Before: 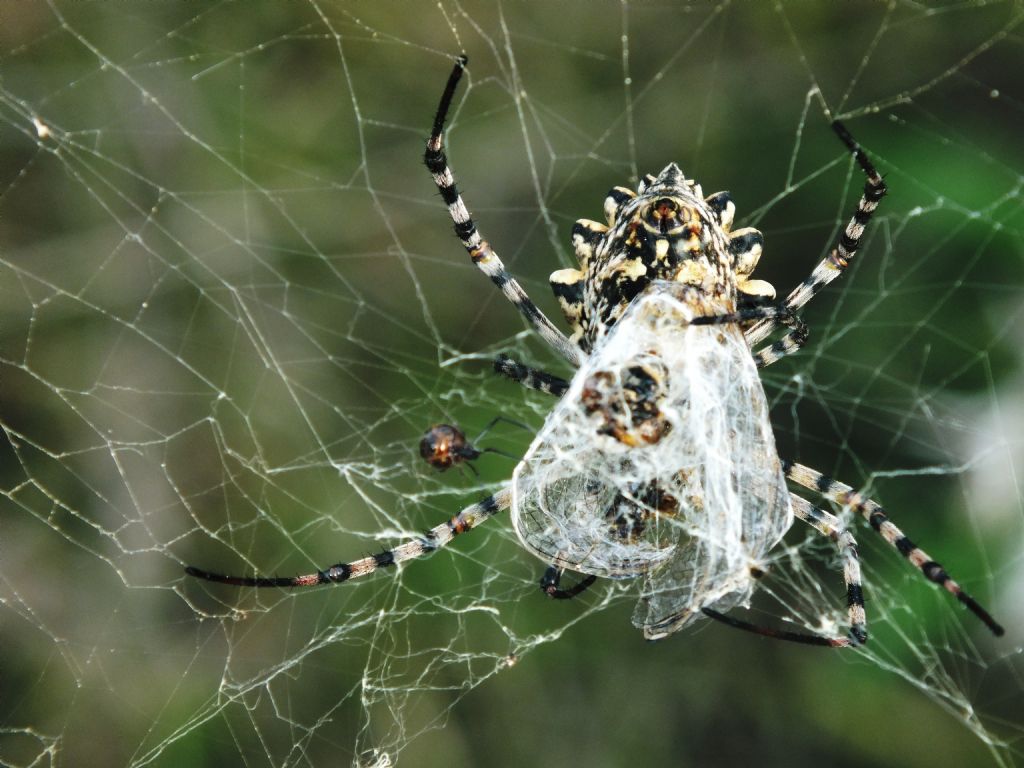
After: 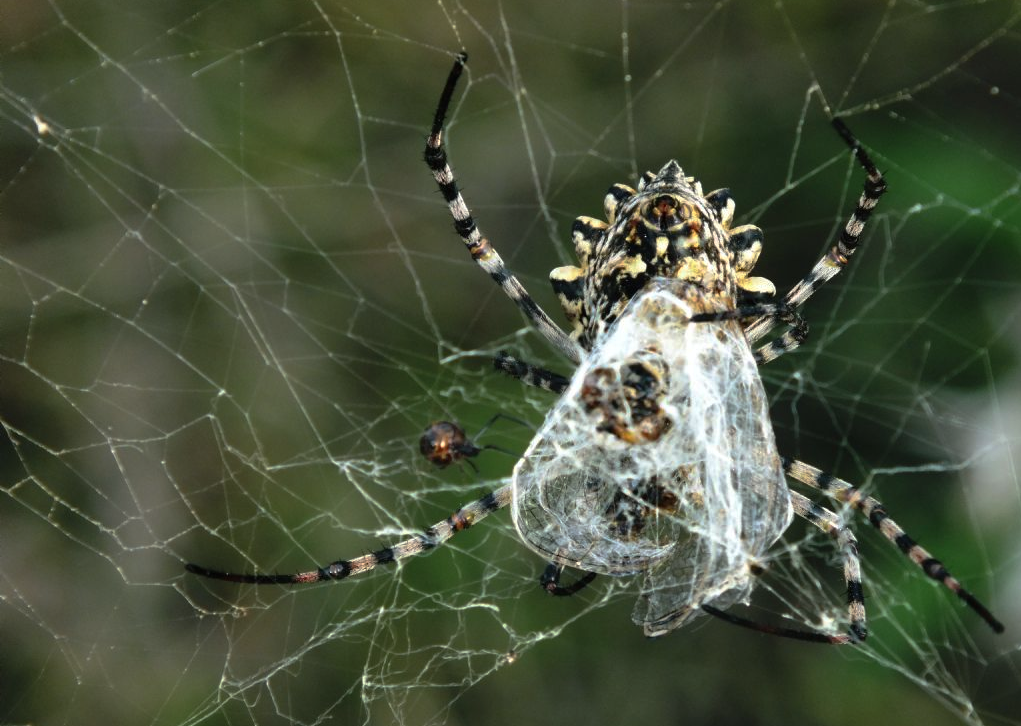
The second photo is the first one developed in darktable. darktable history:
base curve: curves: ch0 [(0, 0) (0.595, 0.418) (1, 1)], preserve colors none
crop: top 0.404%, right 0.265%, bottom 5.021%
